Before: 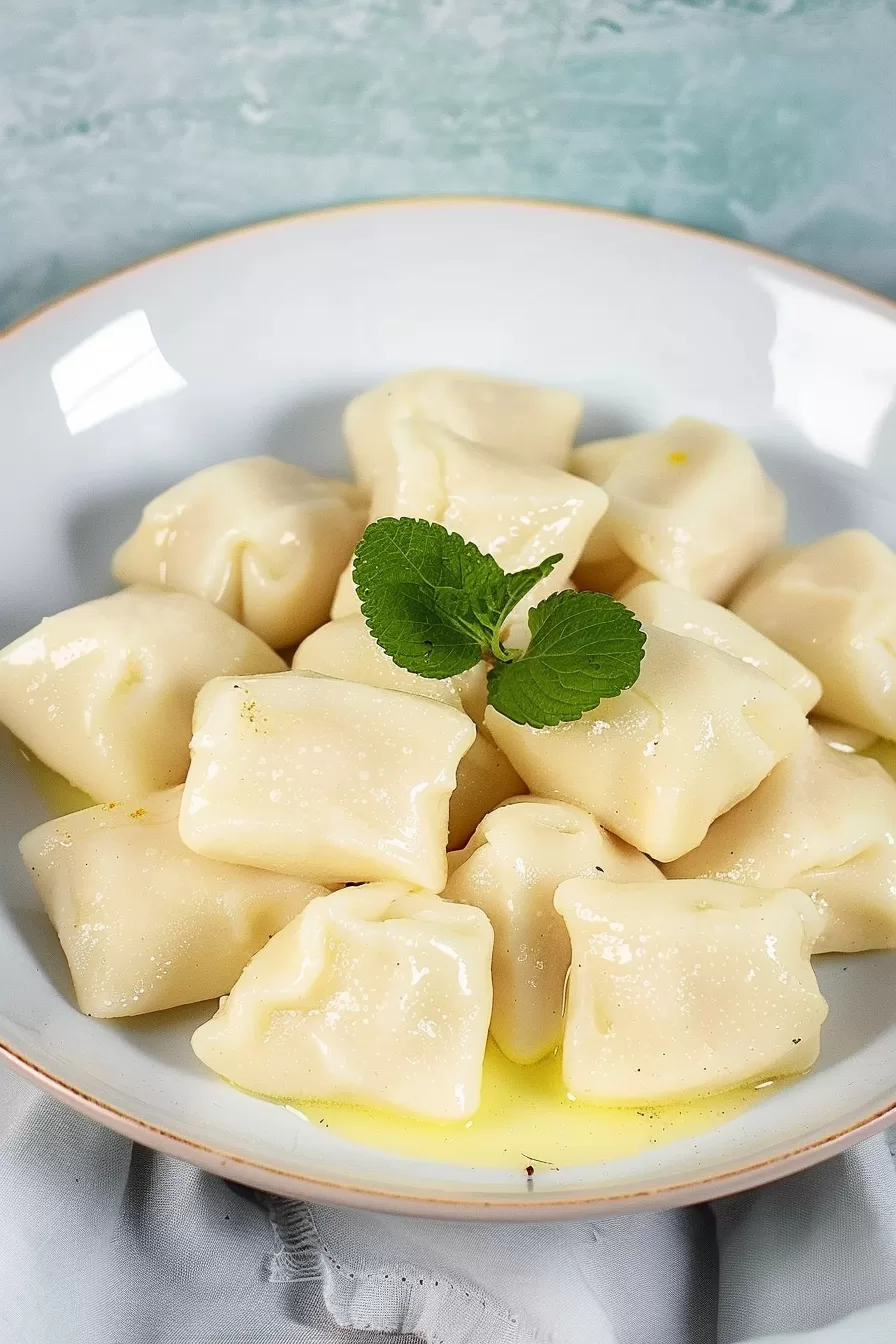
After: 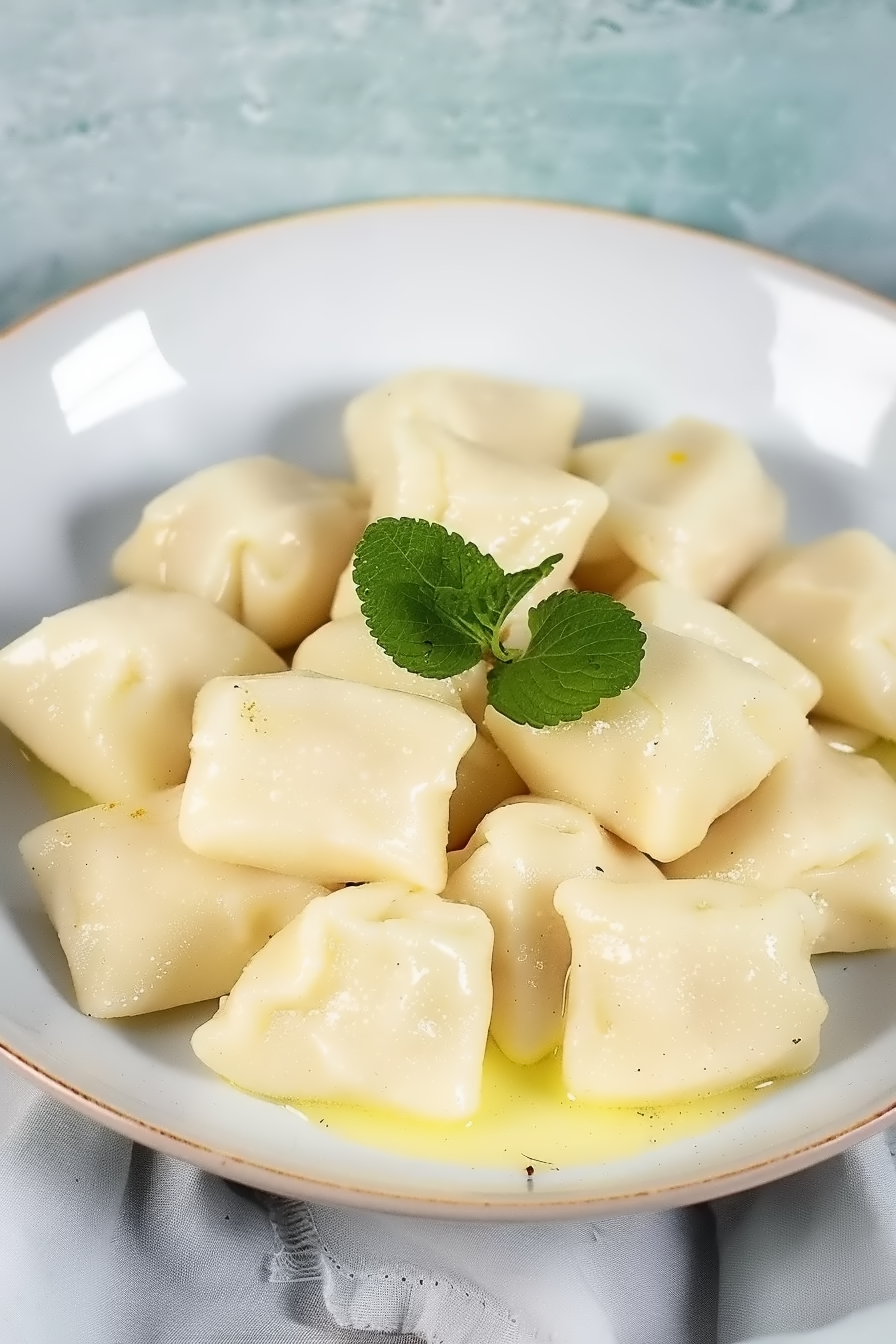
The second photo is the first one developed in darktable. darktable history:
contrast equalizer: y [[0.5 ×6], [0.5 ×6], [0.5 ×6], [0, 0.033, 0.067, 0.1, 0.133, 0.167], [0, 0.05, 0.1, 0.15, 0.2, 0.25]]
